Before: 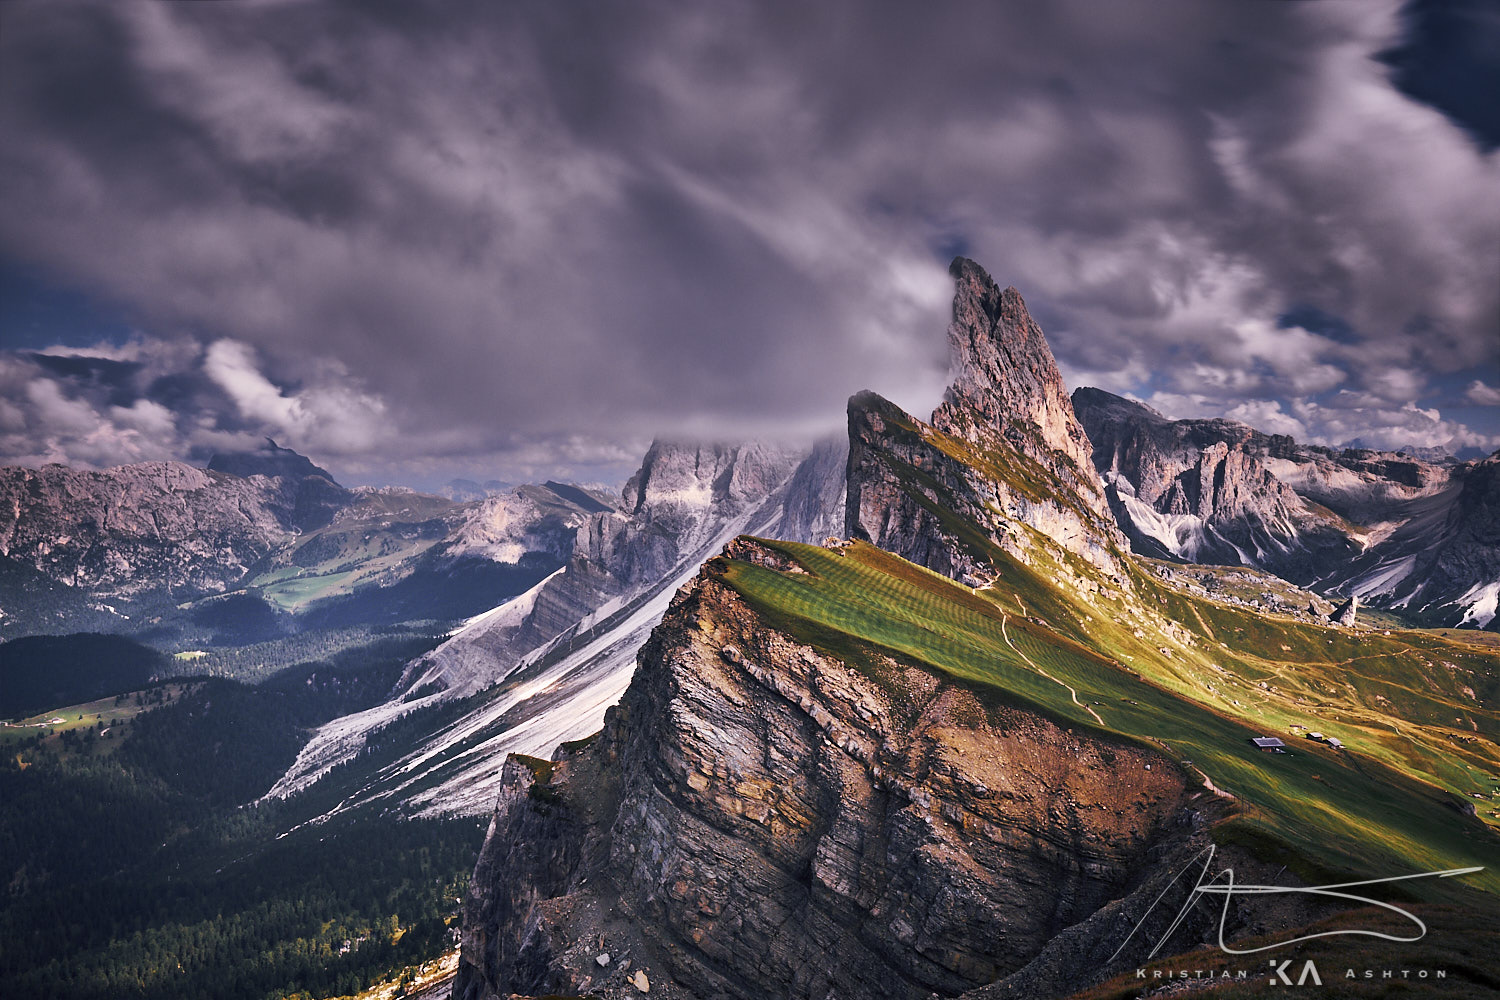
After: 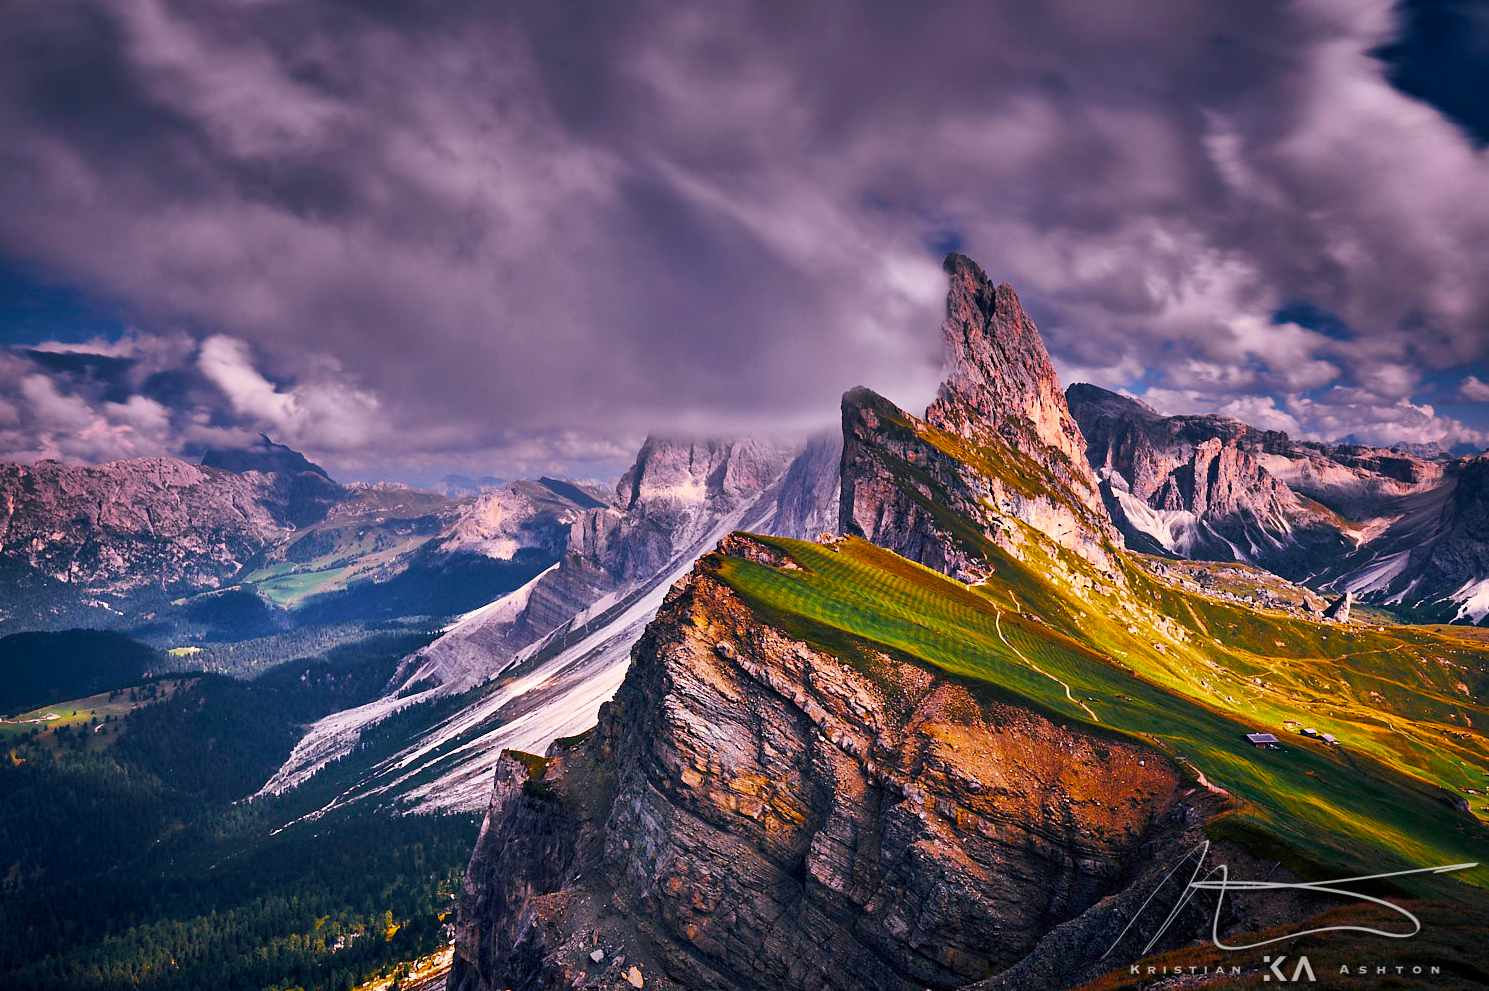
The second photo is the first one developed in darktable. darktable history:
color balance rgb: linear chroma grading › global chroma 15%, perceptual saturation grading › global saturation 30%
crop: left 0.434%, top 0.485%, right 0.244%, bottom 0.386%
